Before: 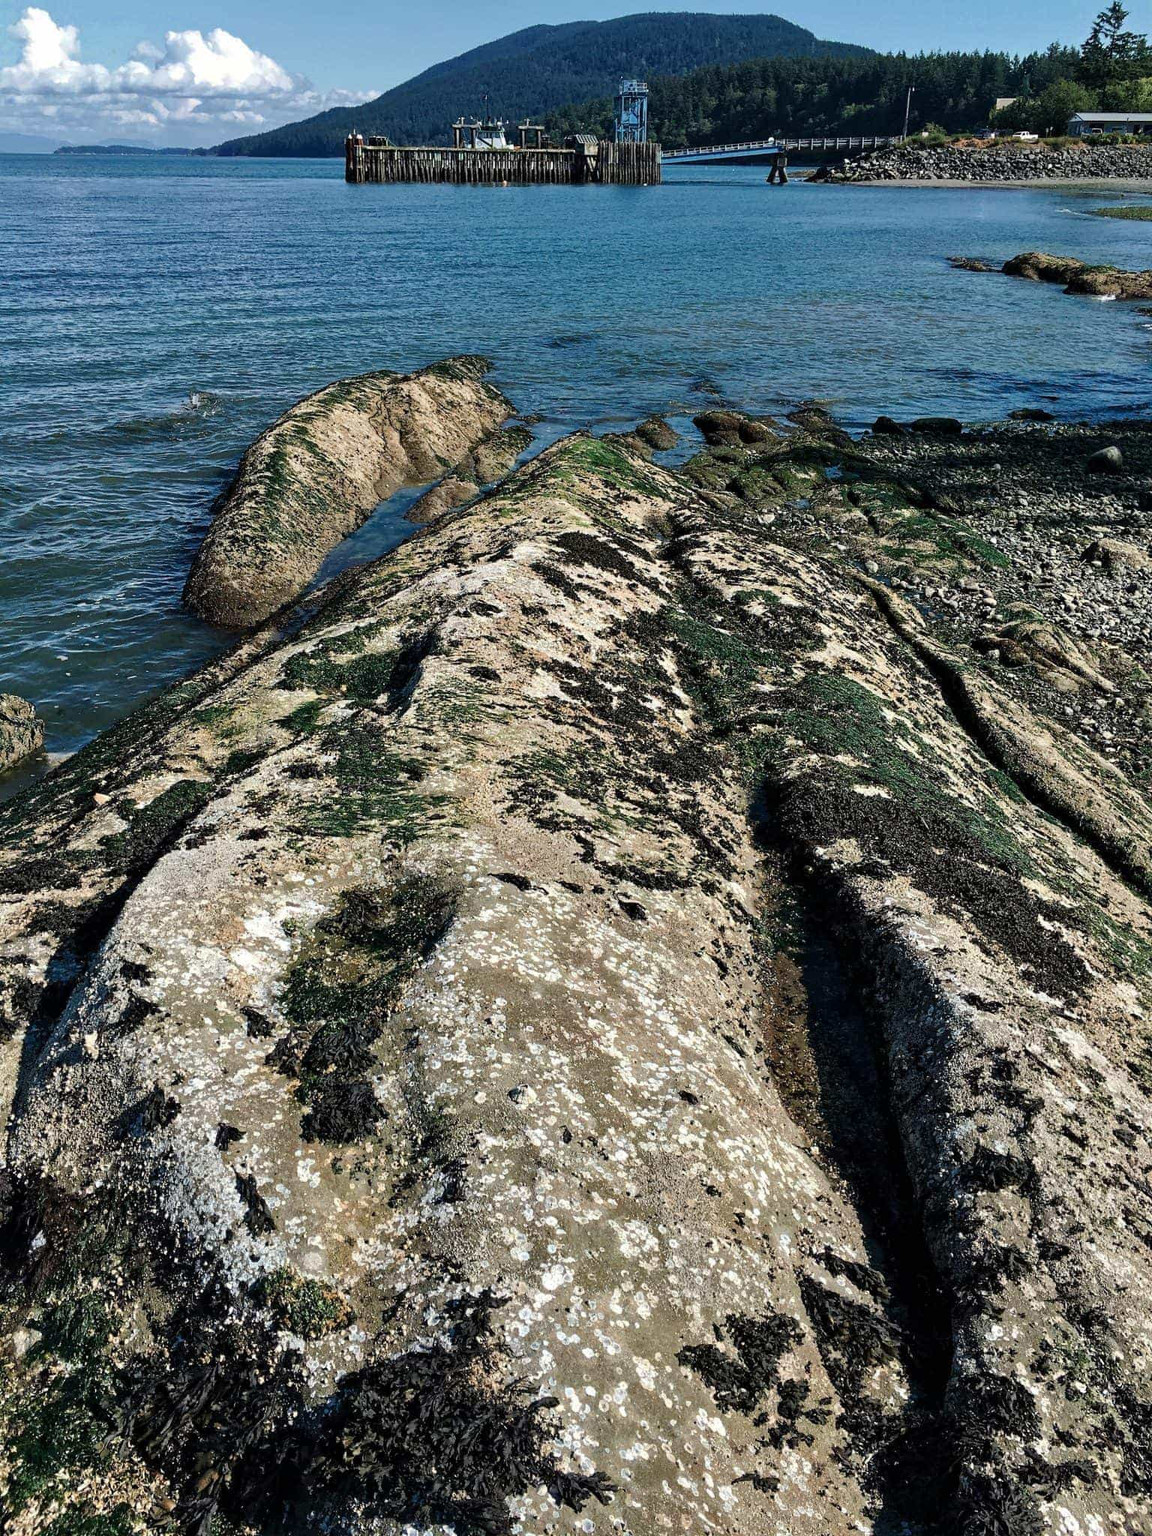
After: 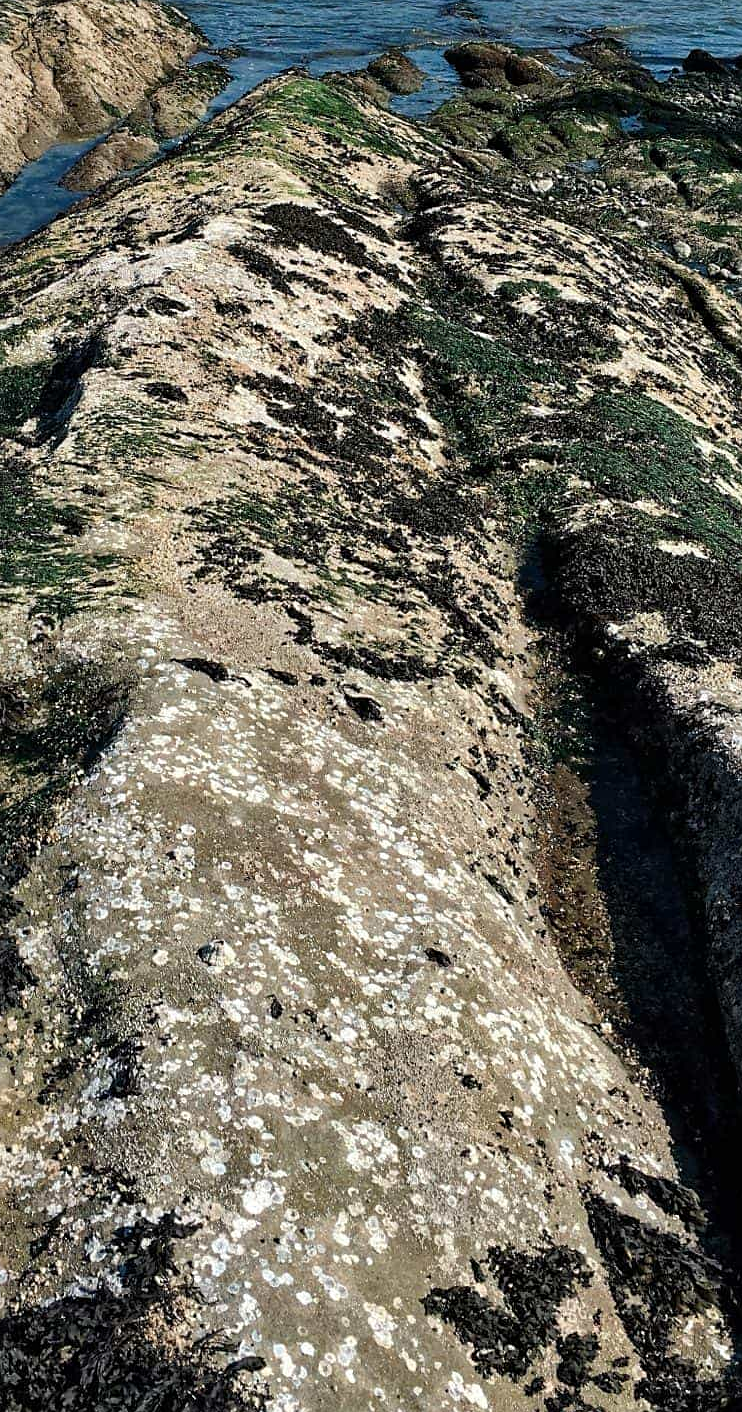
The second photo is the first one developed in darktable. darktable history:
sharpen: amount 0.204
crop: left 31.308%, top 24.73%, right 20.373%, bottom 6.316%
